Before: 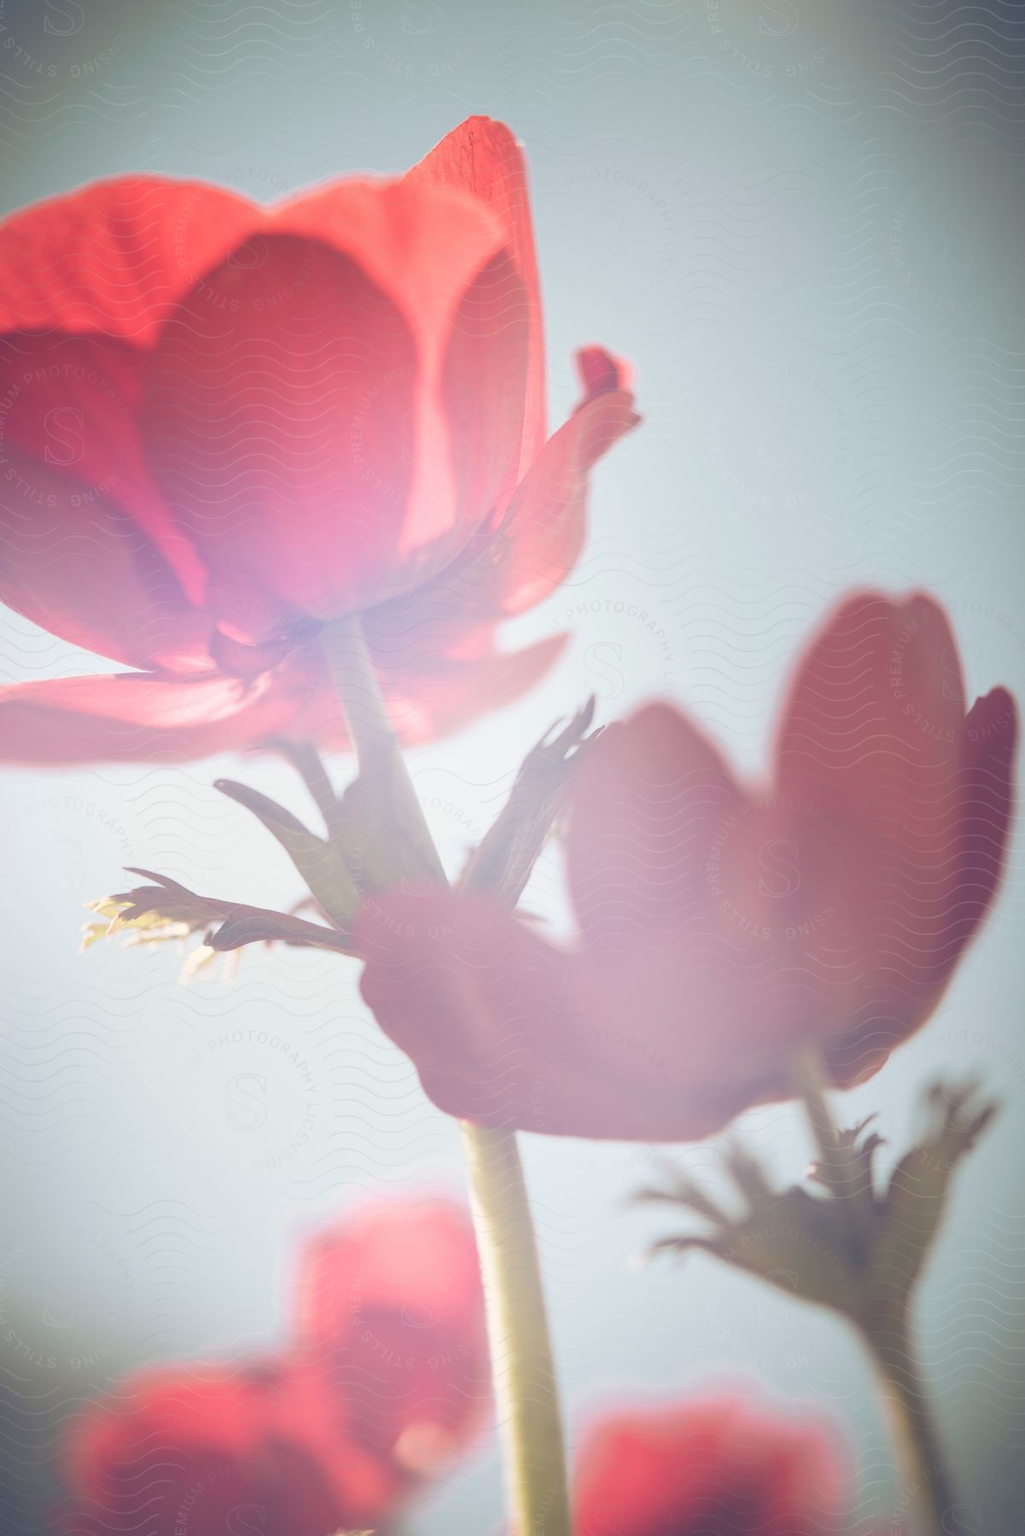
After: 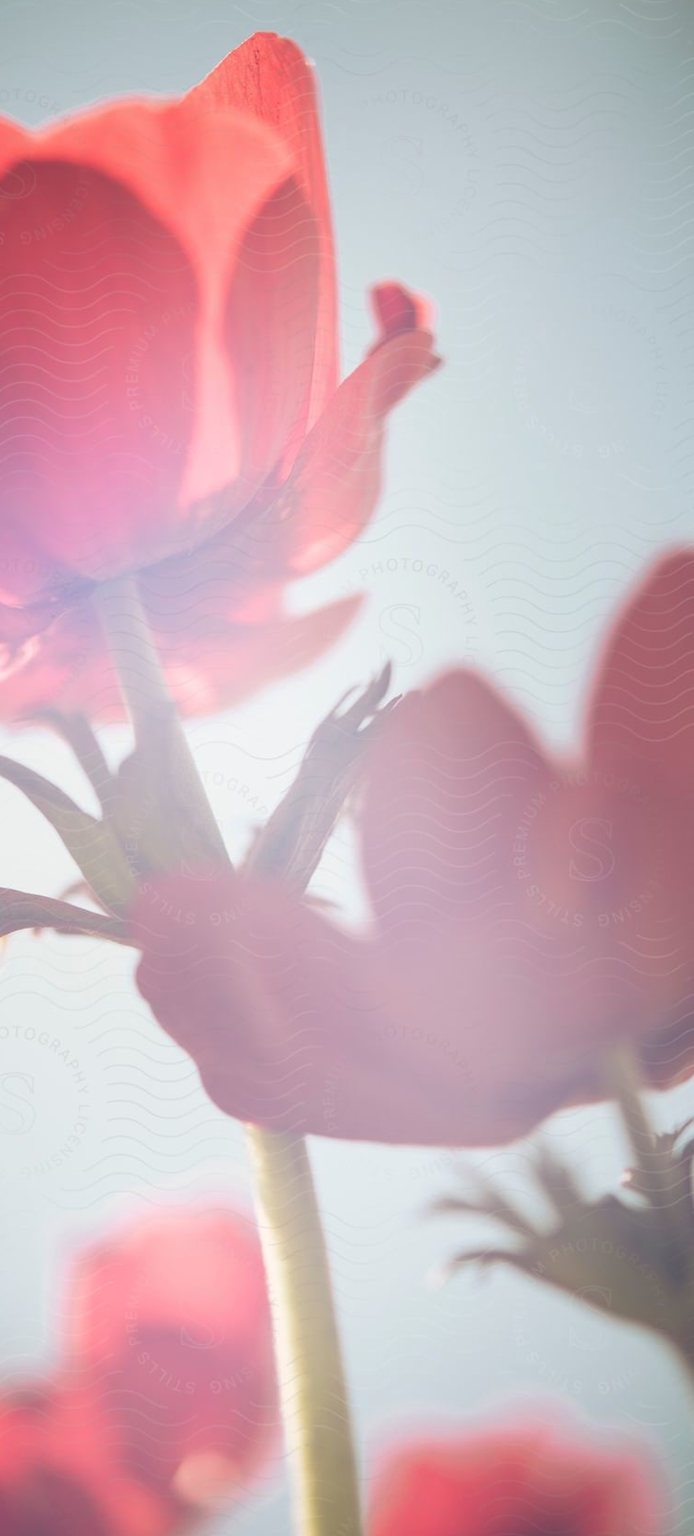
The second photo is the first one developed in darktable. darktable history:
crop and rotate: left 22.965%, top 5.62%, right 14.616%, bottom 2.308%
